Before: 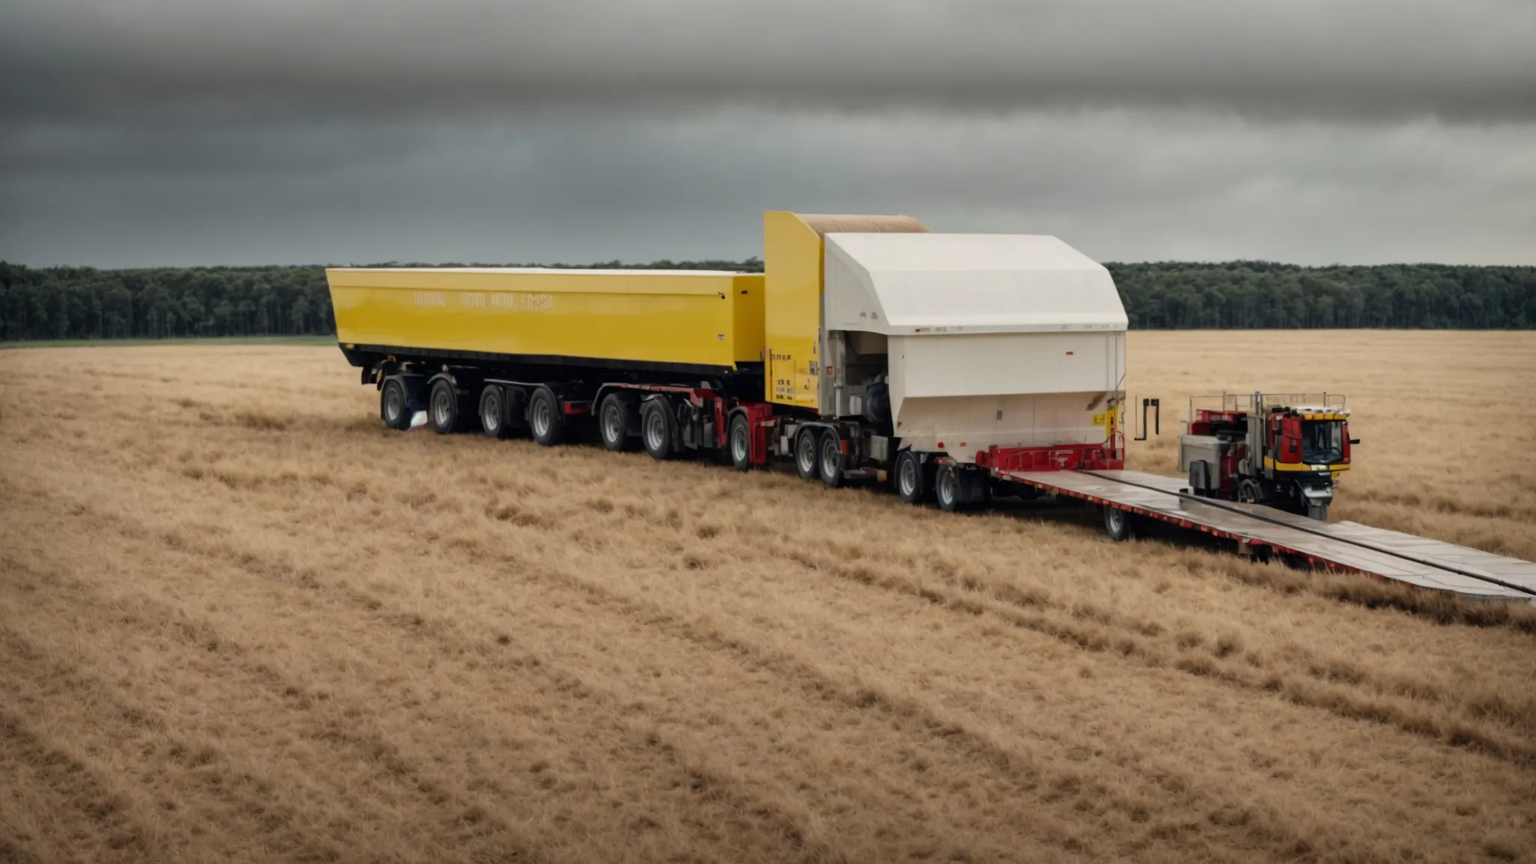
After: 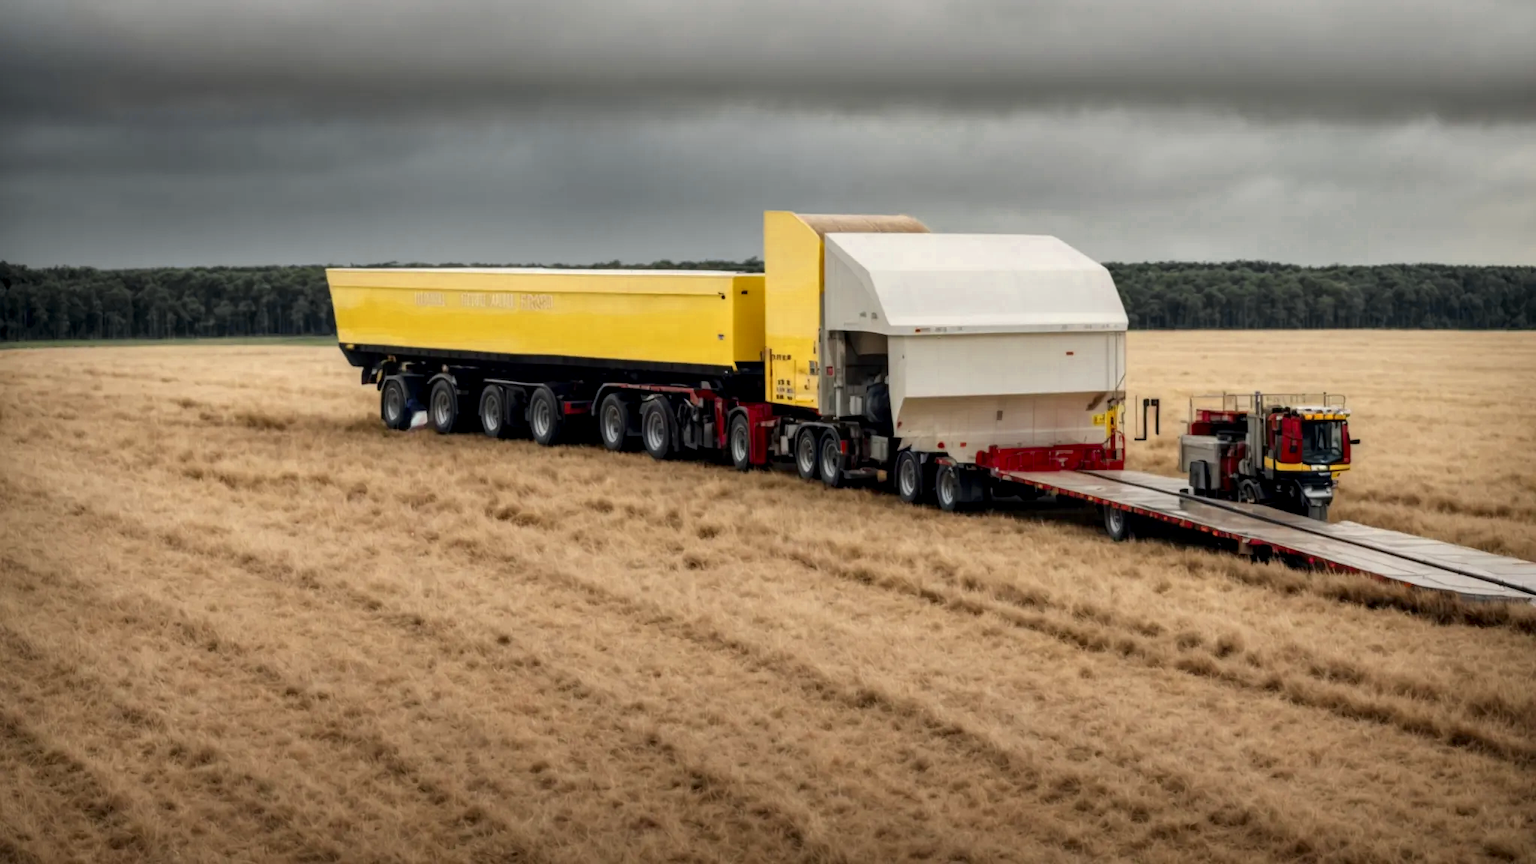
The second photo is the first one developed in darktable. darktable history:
local contrast: detail 130%
color zones: curves: ch0 [(0.004, 0.305) (0.261, 0.623) (0.389, 0.399) (0.708, 0.571) (0.947, 0.34)]; ch1 [(0.025, 0.645) (0.229, 0.584) (0.326, 0.551) (0.484, 0.262) (0.757, 0.643)]
